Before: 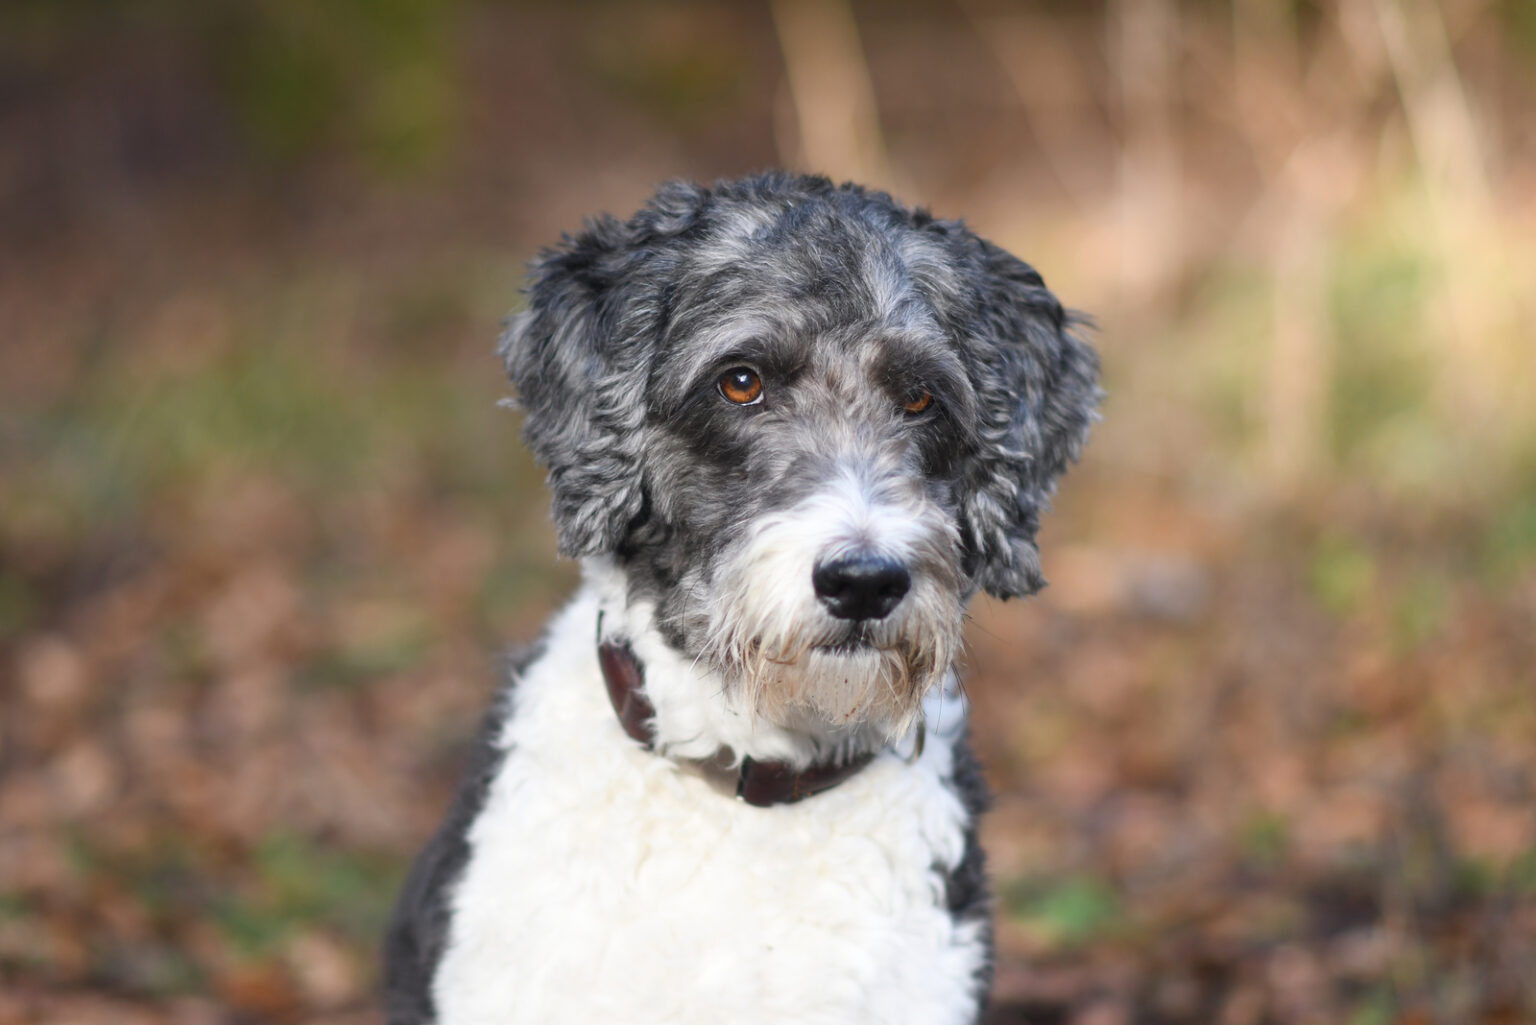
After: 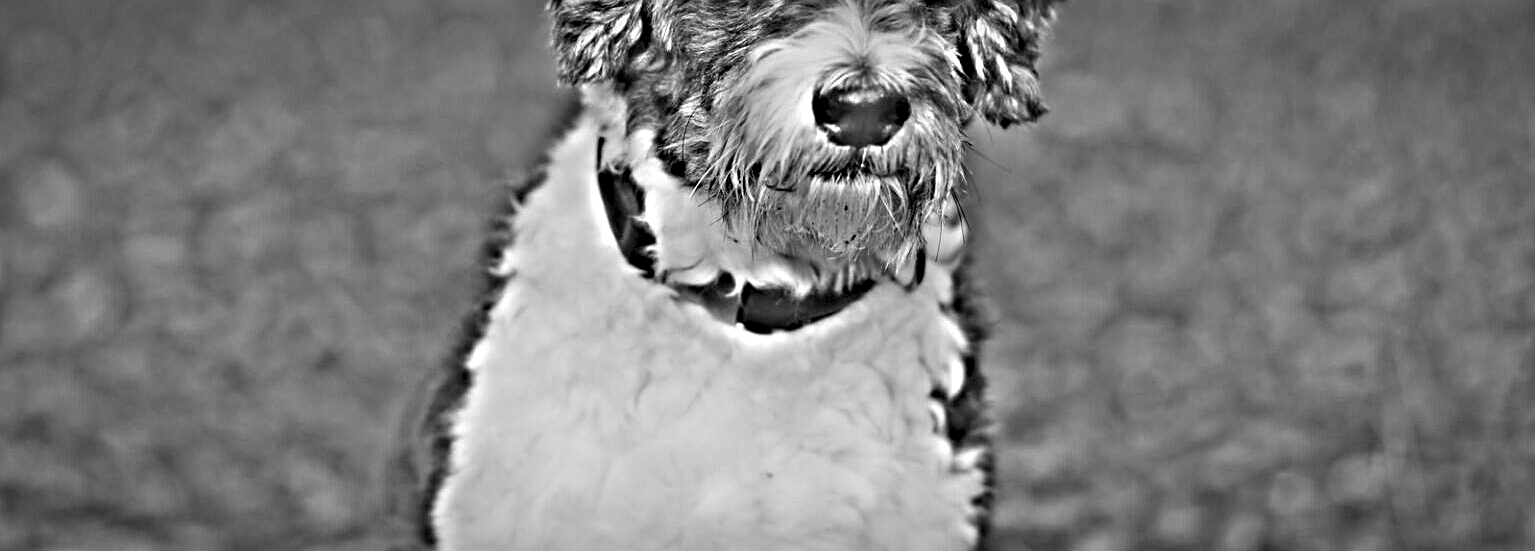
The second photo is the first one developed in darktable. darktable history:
exposure: black level correction 0, exposure 0.7 EV, compensate exposure bias true, compensate highlight preservation false
white balance: red 0.766, blue 1.537
vignetting: automatic ratio true
color balance rgb: perceptual saturation grading › global saturation 20%, perceptual saturation grading › highlights -25%, perceptual saturation grading › shadows 50%
crop and rotate: top 46.237%
sharpen: on, module defaults
highpass: on, module defaults
